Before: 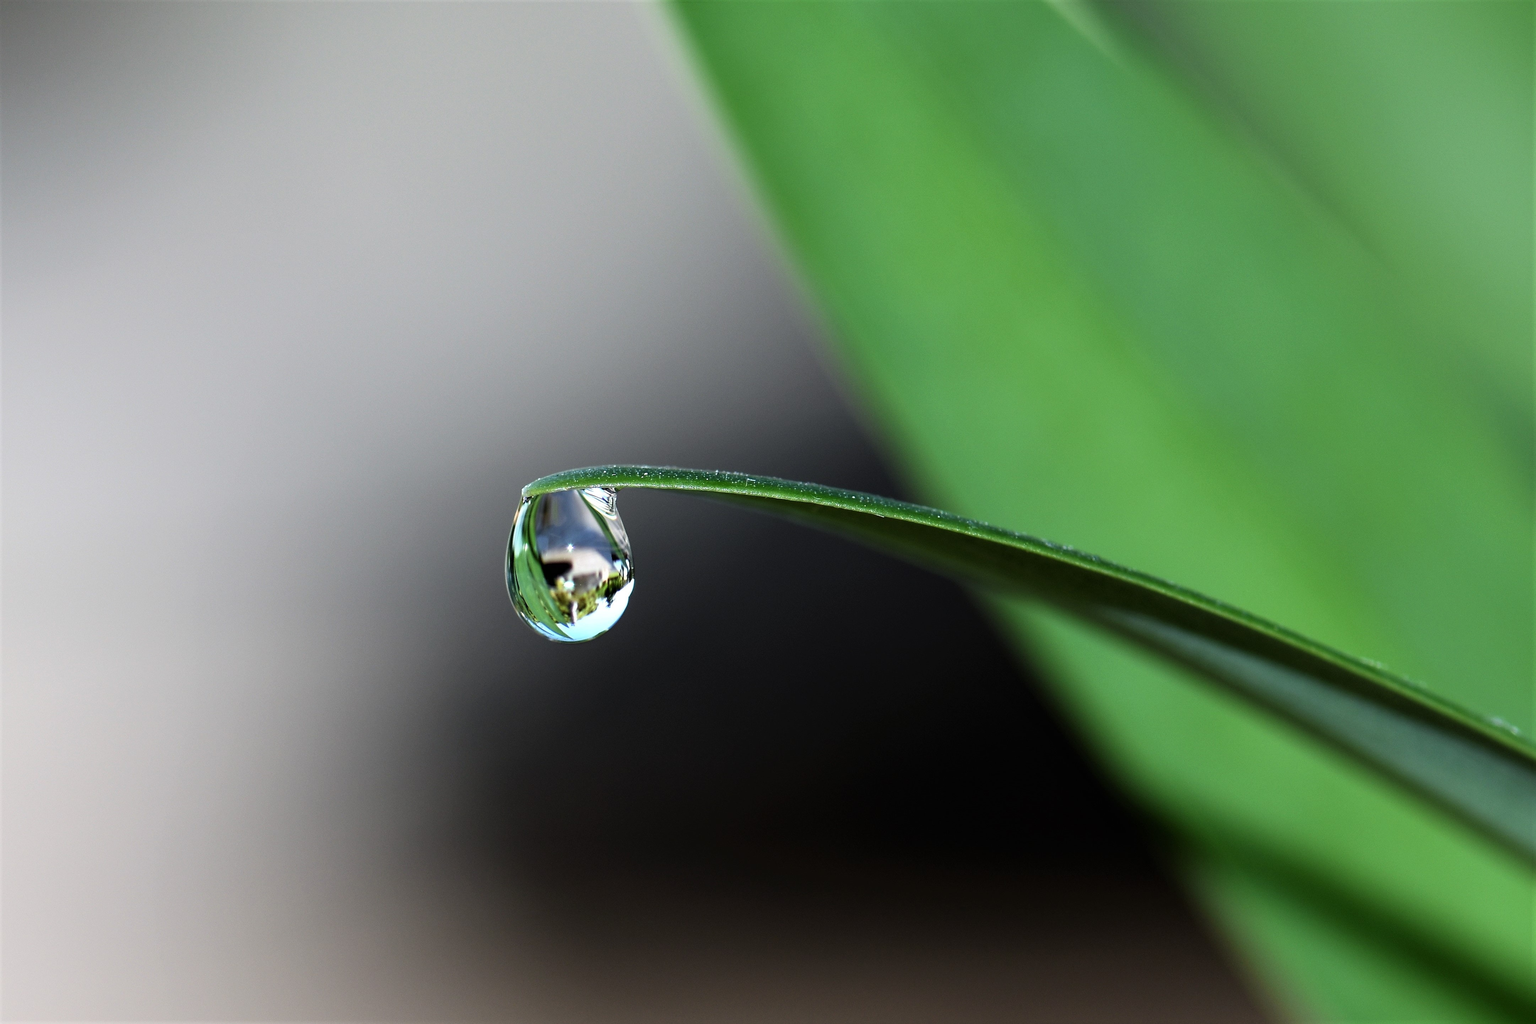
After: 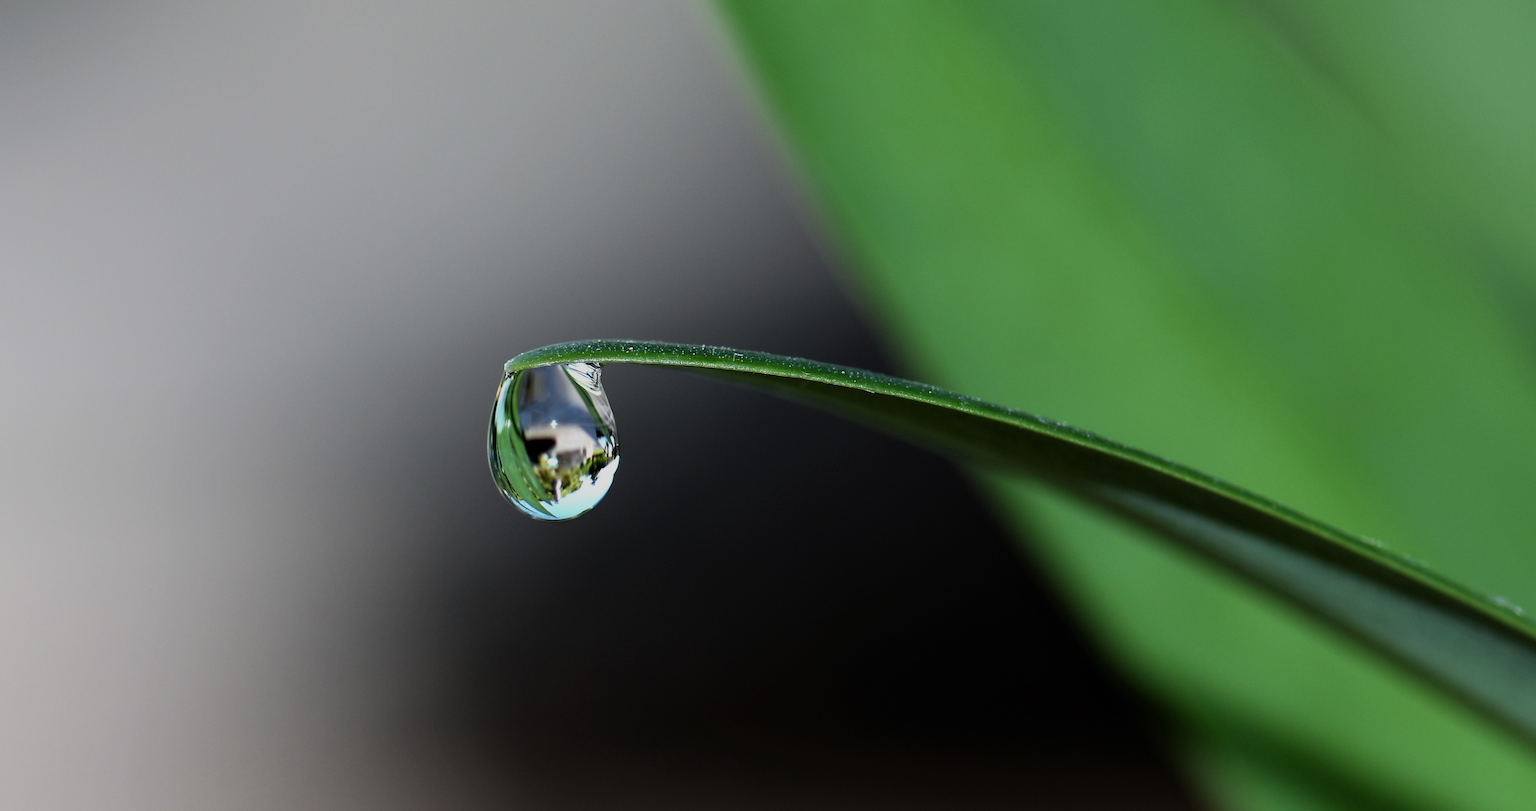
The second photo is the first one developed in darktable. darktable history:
crop and rotate: left 1.841%, top 12.999%, right 0.196%, bottom 9.407%
exposure: exposure -0.493 EV, compensate highlight preservation false
